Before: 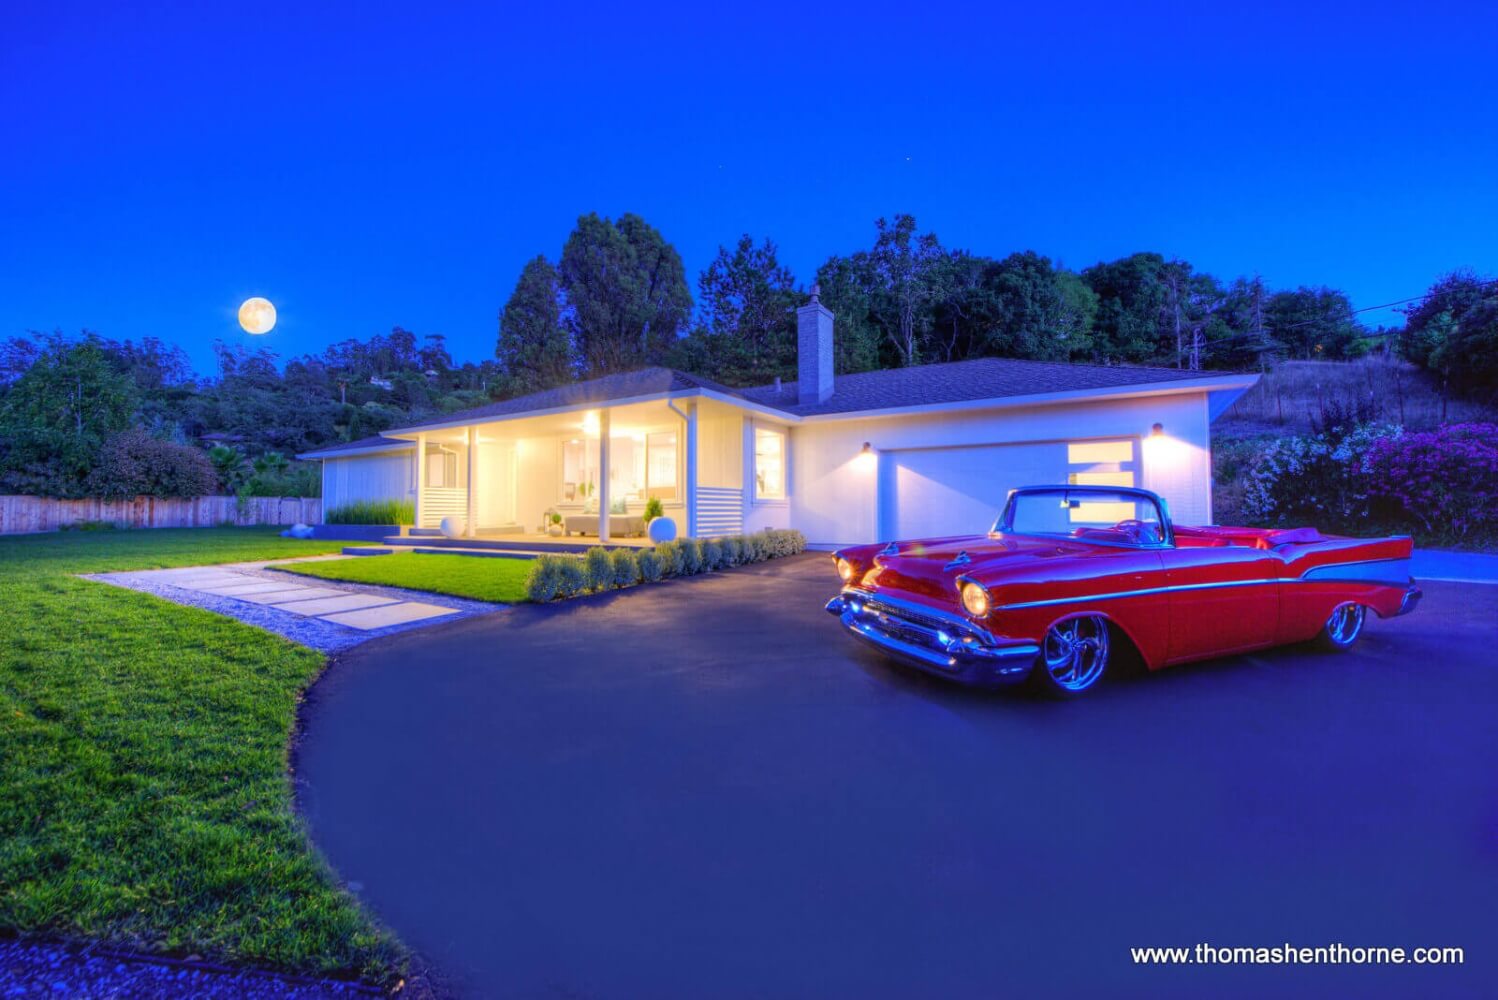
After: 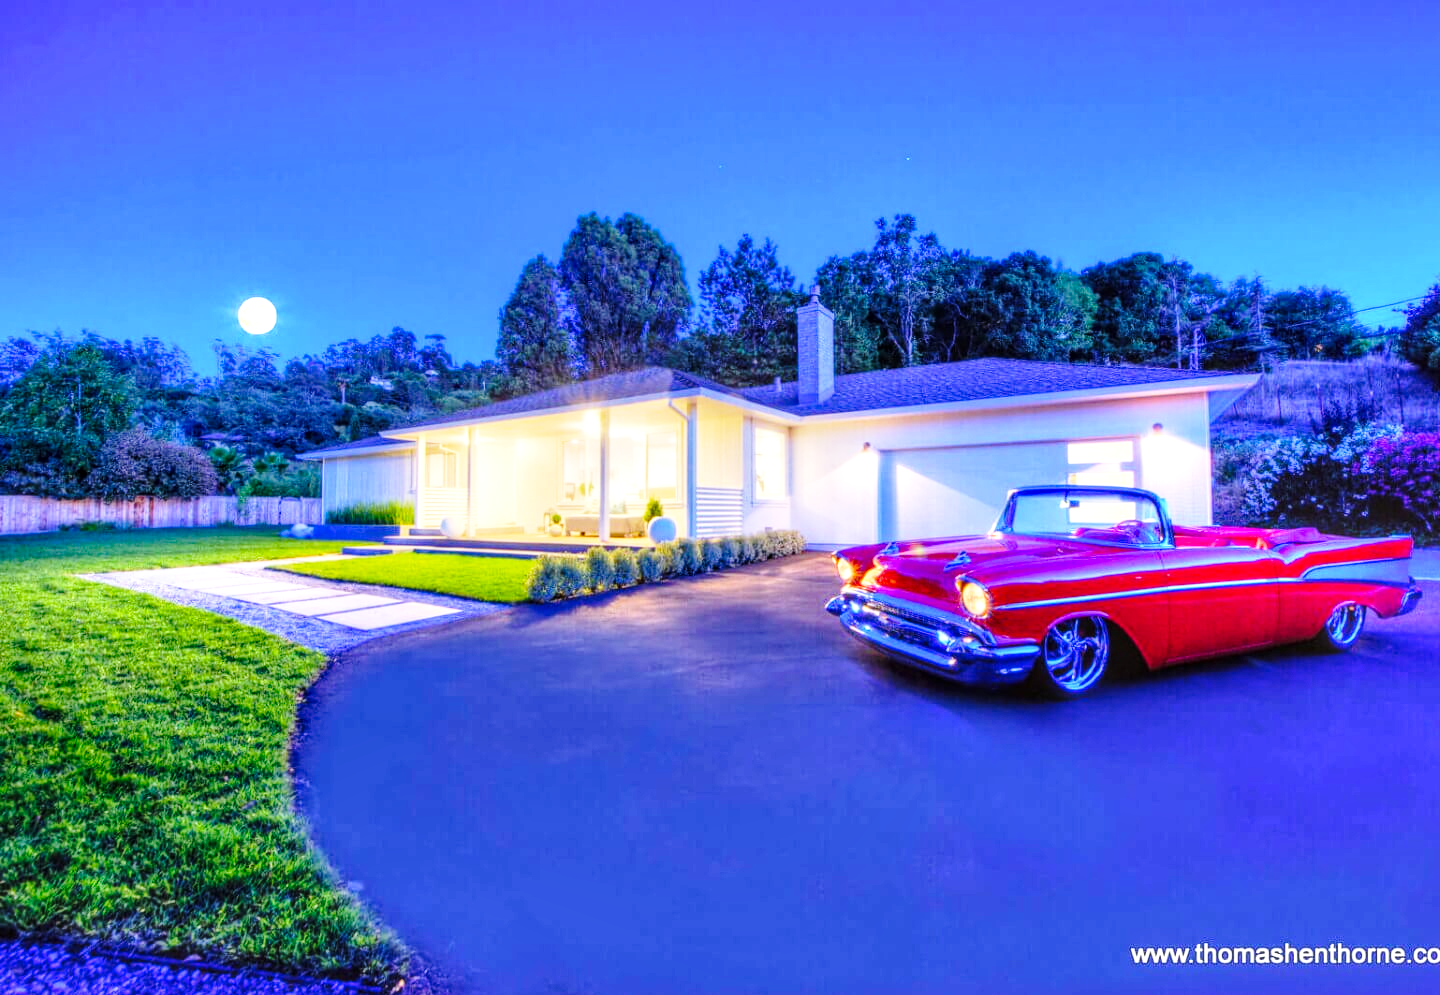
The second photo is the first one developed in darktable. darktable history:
crop: right 3.832%, bottom 0.035%
haze removal: strength 0.029, distance 0.251, compatibility mode true, adaptive false
shadows and highlights: radius 100.26, shadows 50.8, highlights -64.13, highlights color adjustment 0.773%, soften with gaussian
base curve: curves: ch0 [(0, 0) (0.028, 0.03) (0.121, 0.232) (0.46, 0.748) (0.859, 0.968) (1, 1)], preserve colors none
contrast brightness saturation: contrast -0.092, brightness 0.043, saturation 0.084
local contrast: detail 142%
tone equalizer: -8 EV -0.384 EV, -7 EV -0.358 EV, -6 EV -0.353 EV, -5 EV -0.228 EV, -3 EV 0.235 EV, -2 EV 0.346 EV, -1 EV 0.363 EV, +0 EV 0.419 EV
